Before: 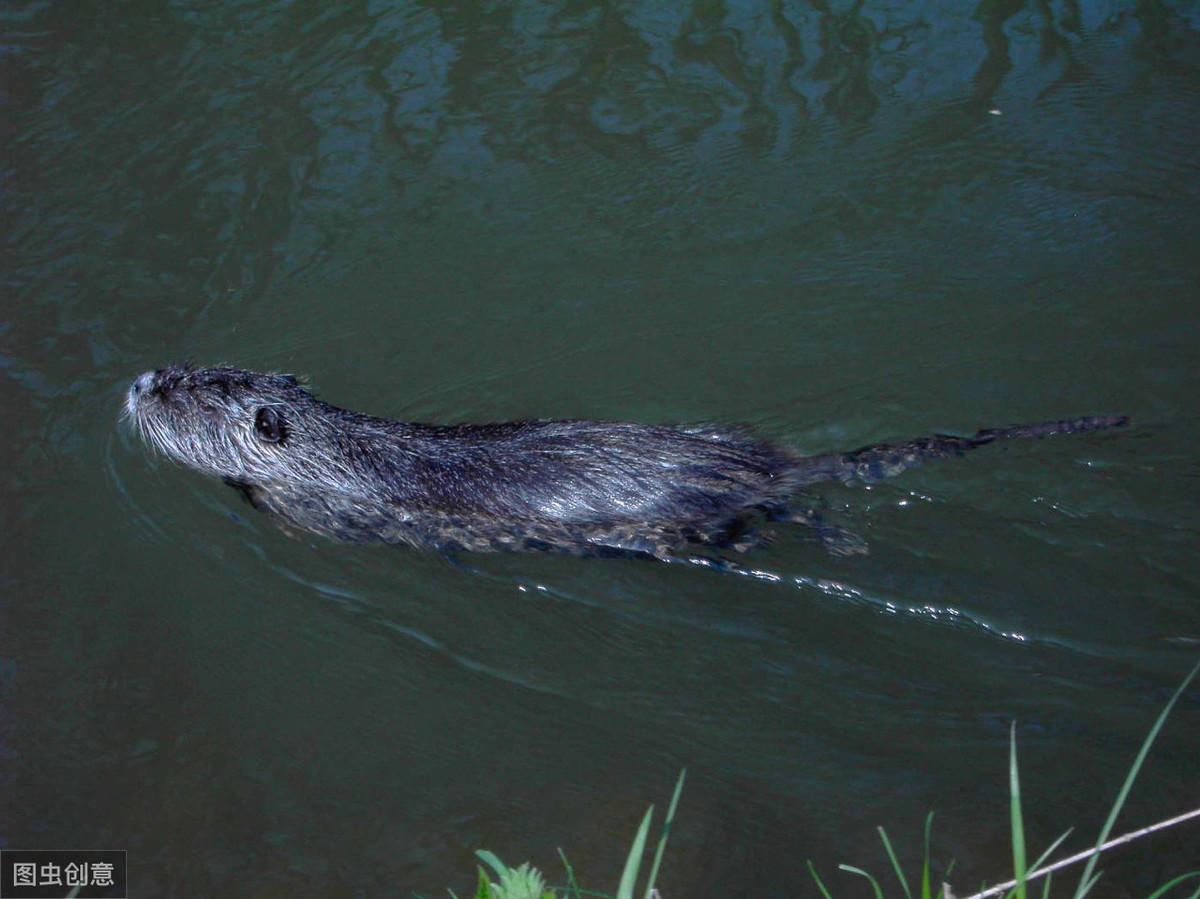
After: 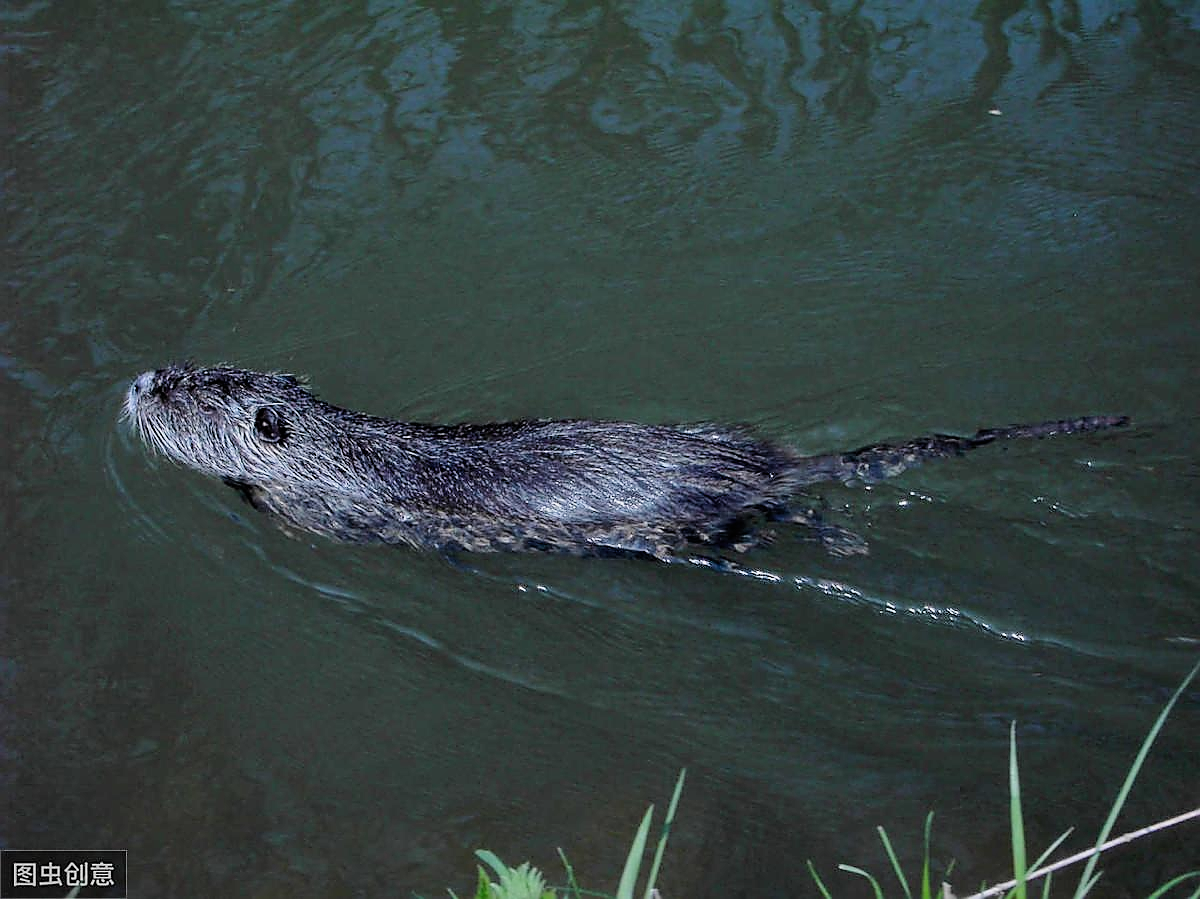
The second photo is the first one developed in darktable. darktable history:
sharpen: radius 1.373, amount 1.244, threshold 0.739
filmic rgb: black relative exposure -8.15 EV, white relative exposure 3.76 EV, hardness 4.41
shadows and highlights: shadows 40.17, highlights -55.38, low approximation 0.01, soften with gaussian
